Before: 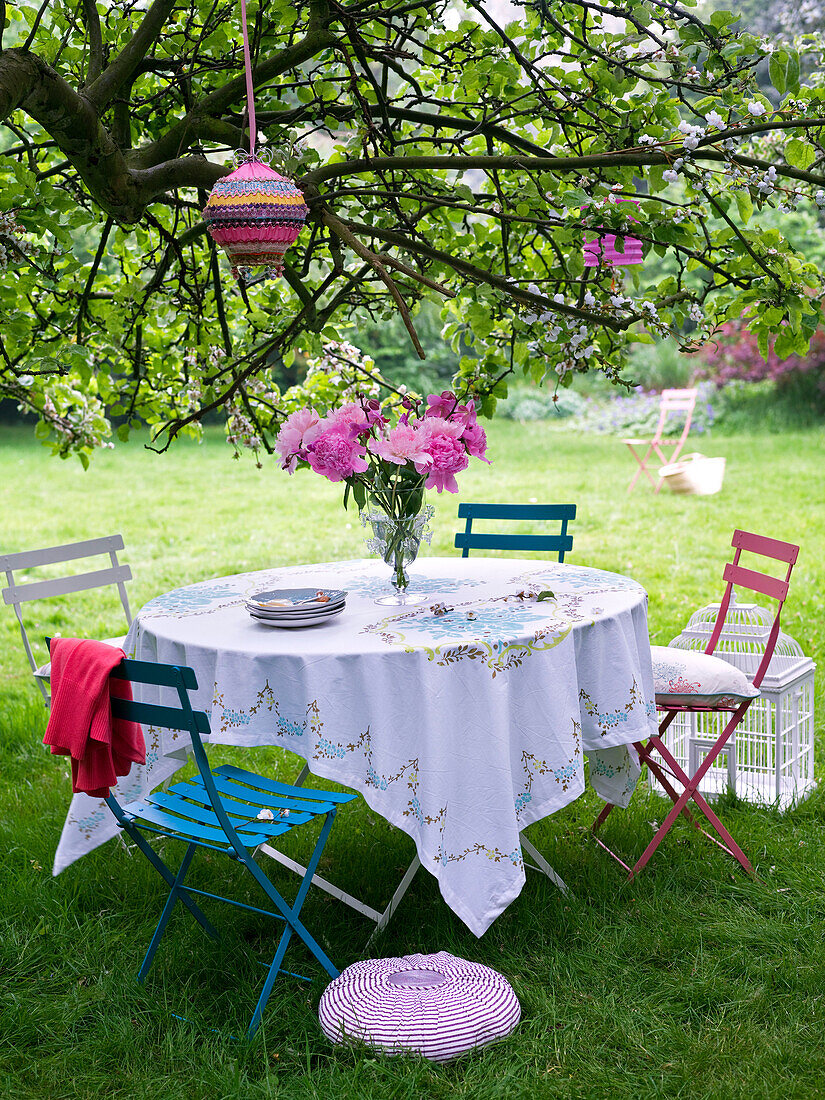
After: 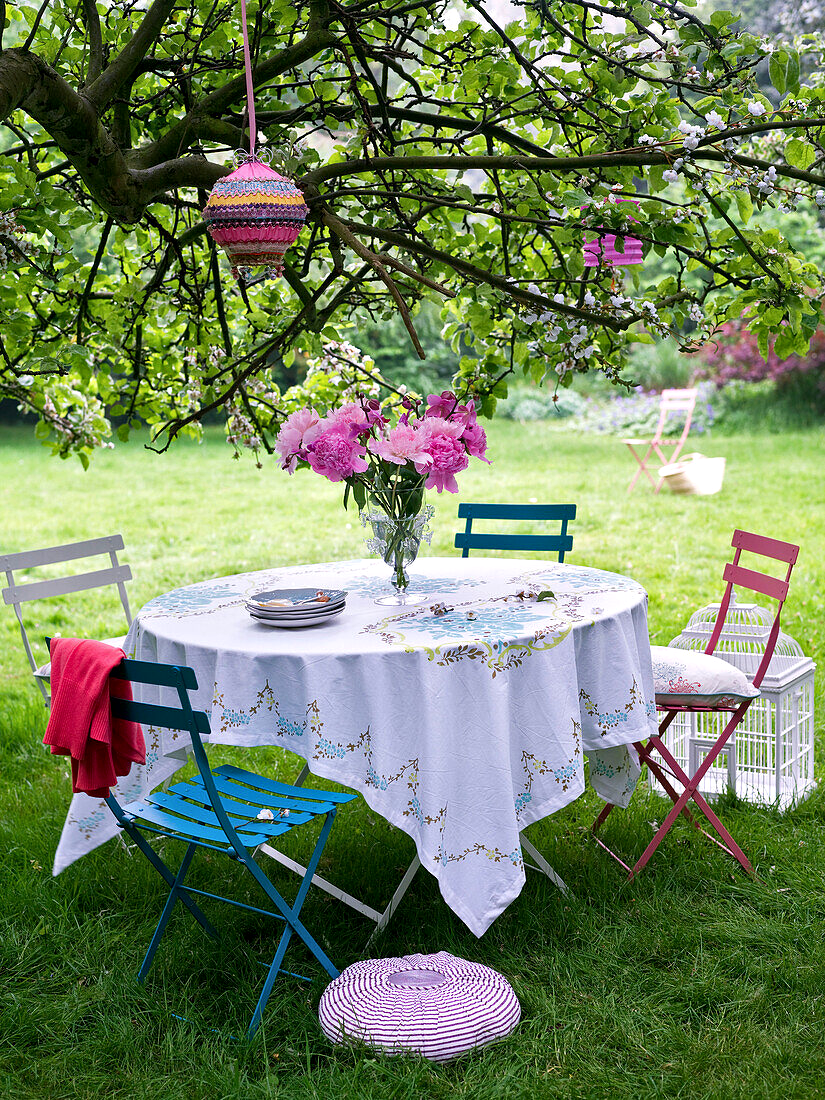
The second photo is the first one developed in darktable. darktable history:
local contrast: mode bilateral grid, contrast 20, coarseness 50, detail 132%, midtone range 0.2
contrast brightness saturation: contrast 0.07
